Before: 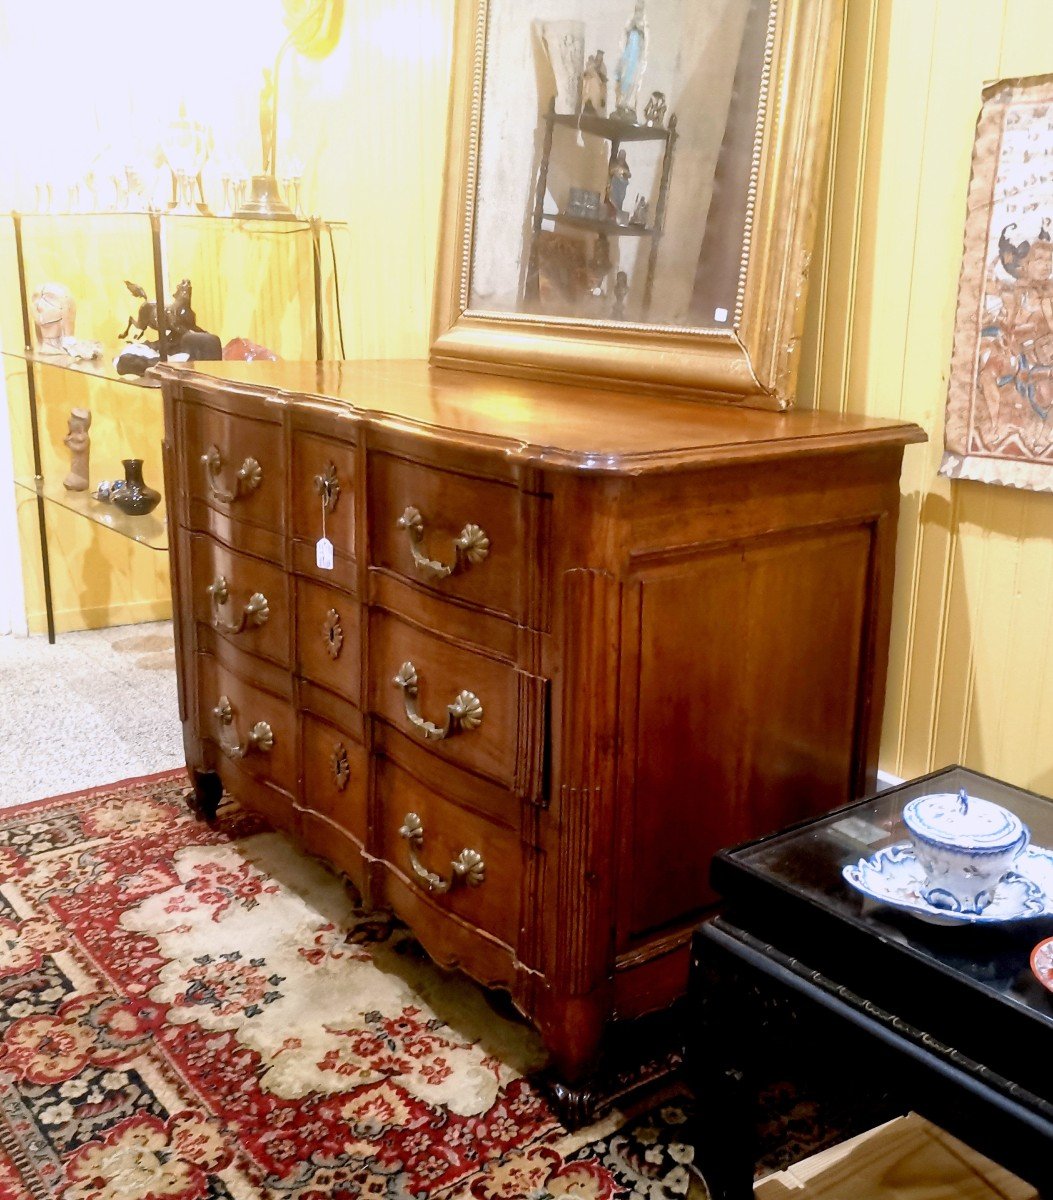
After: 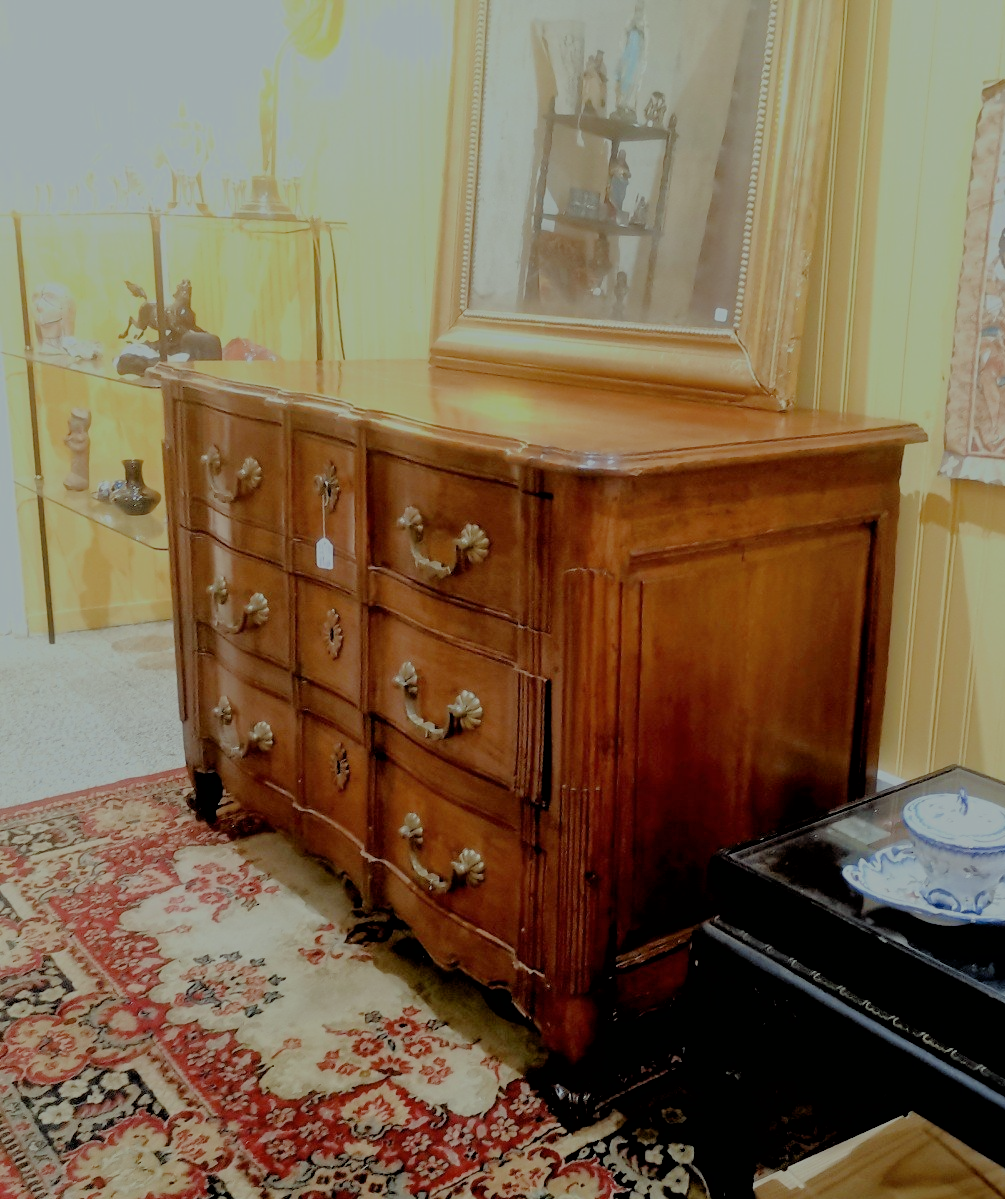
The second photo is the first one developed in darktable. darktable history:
color correction: highlights a* -7.76, highlights b* 3.37
filmic rgb: black relative exposure -4.47 EV, white relative exposure 6.56 EV, hardness 1.93, contrast 0.502
crop: right 4.518%, bottom 0.032%
